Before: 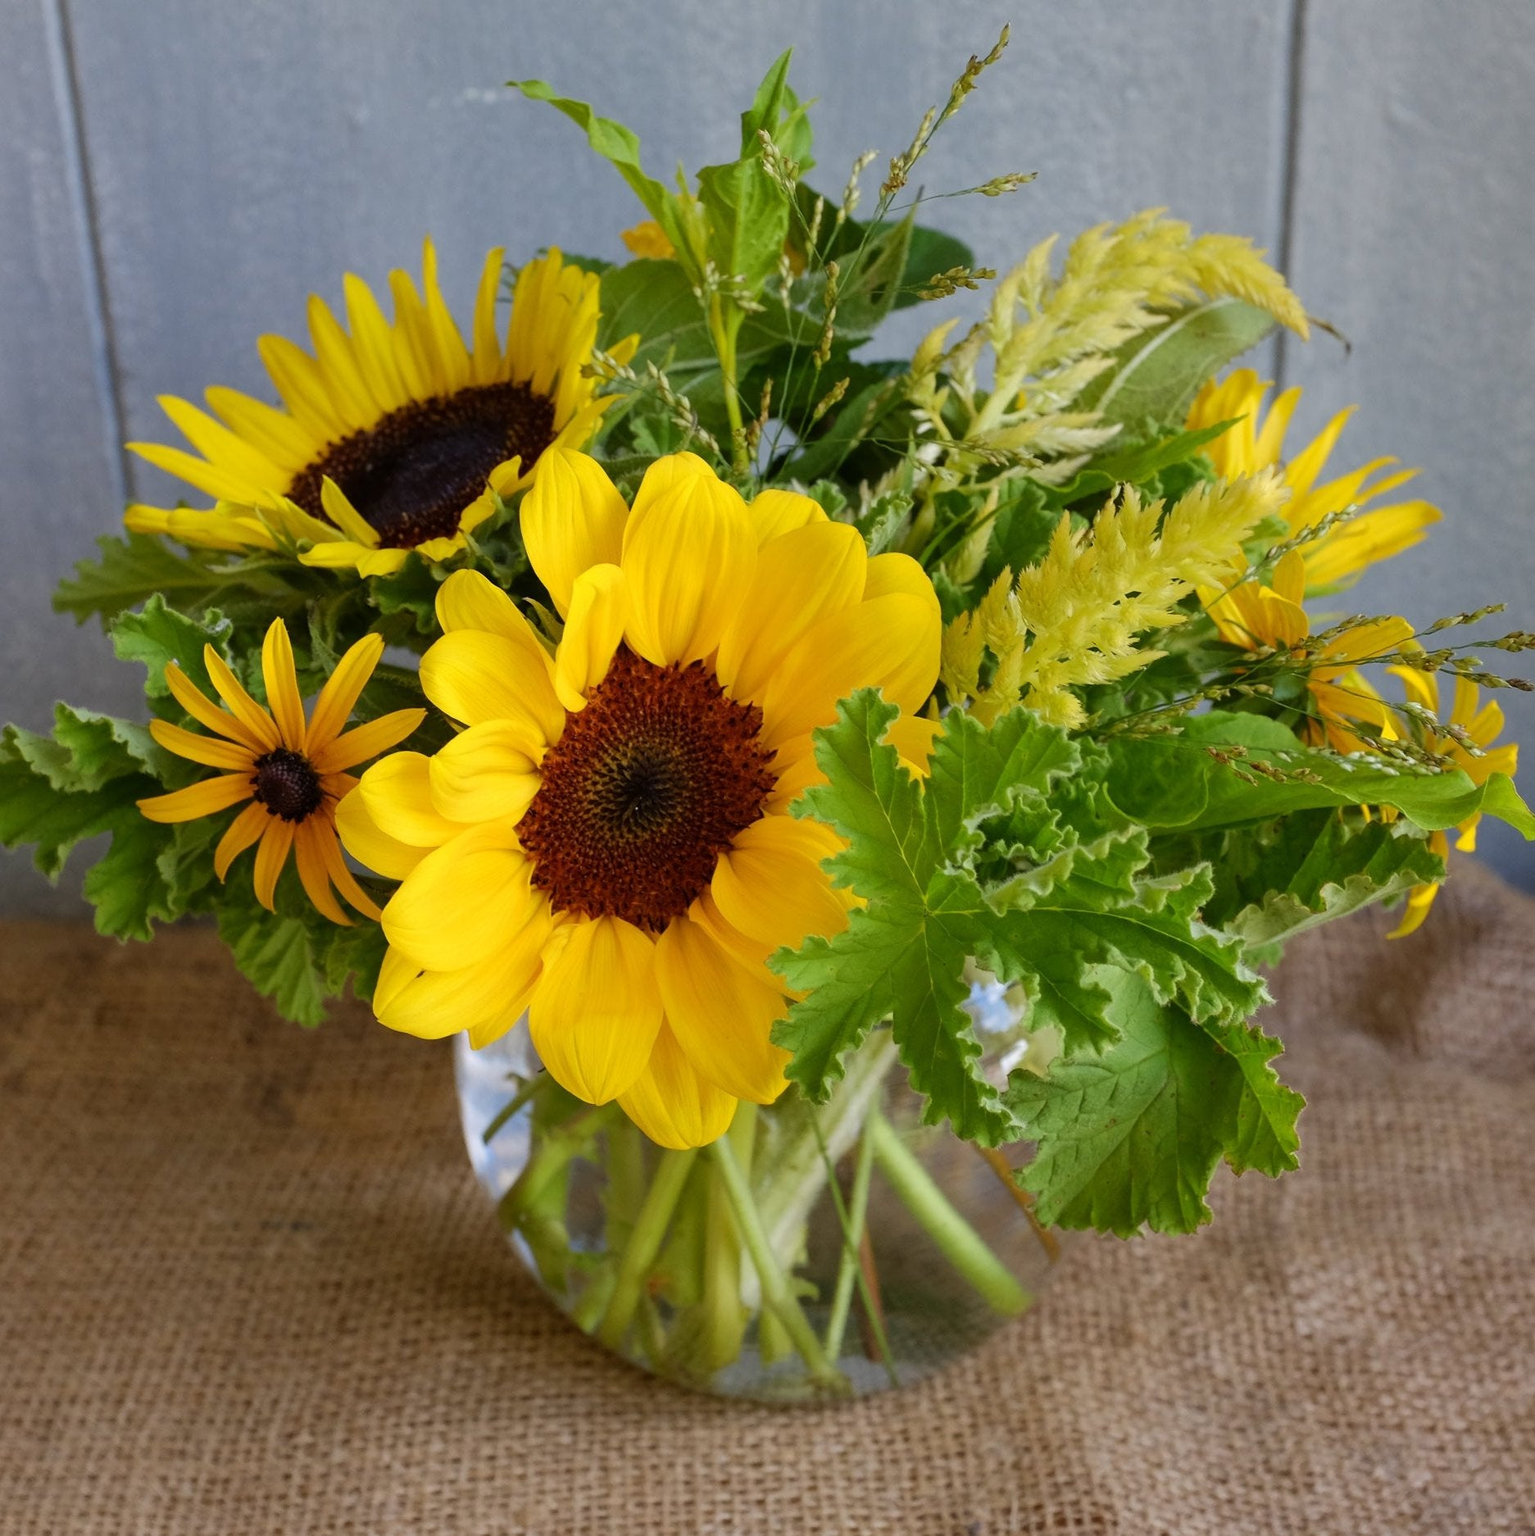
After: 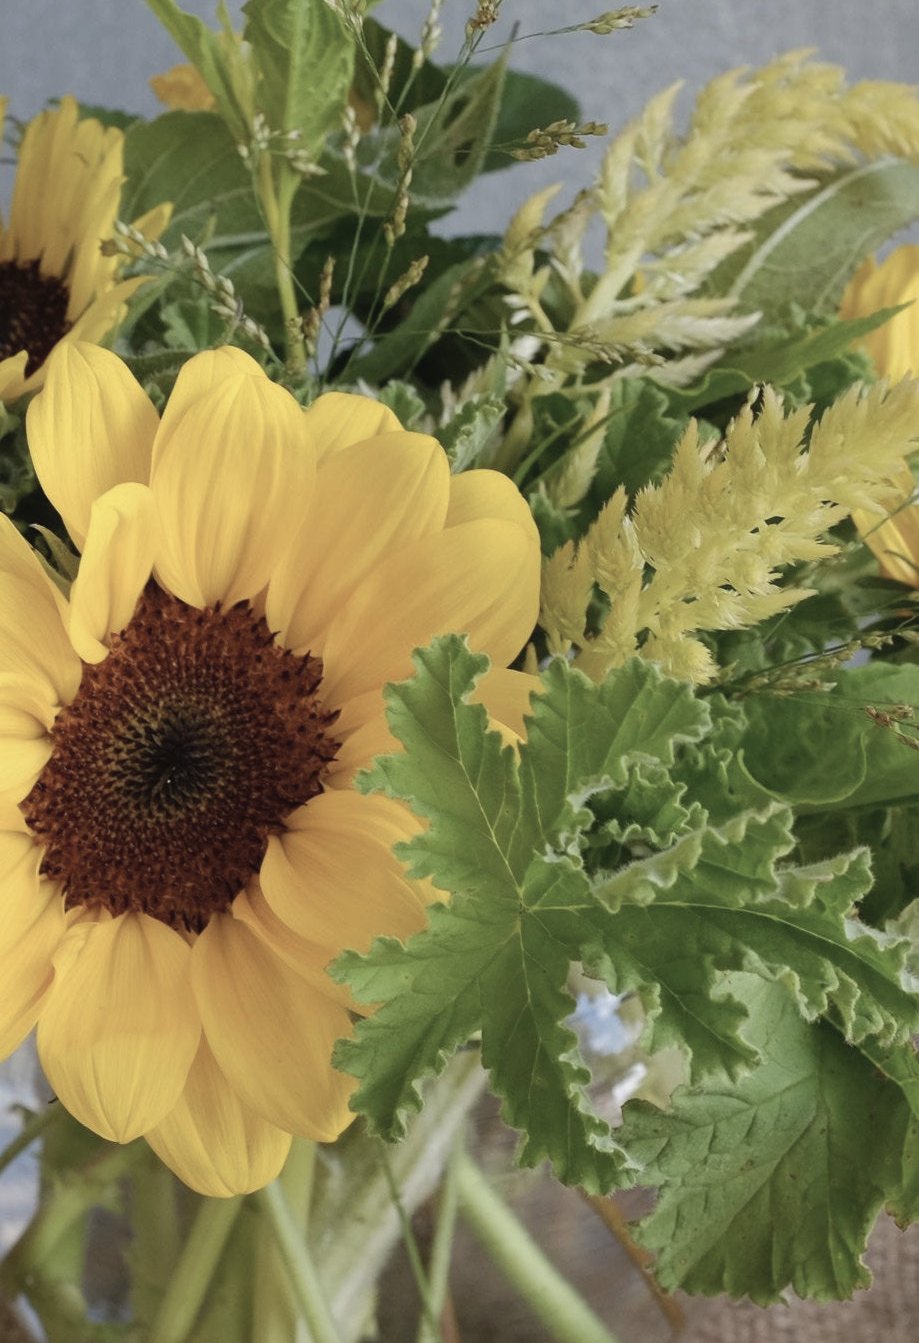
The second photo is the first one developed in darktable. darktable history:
crop: left 32.504%, top 10.962%, right 18.38%, bottom 17.352%
contrast brightness saturation: contrast -0.049, saturation -0.416
